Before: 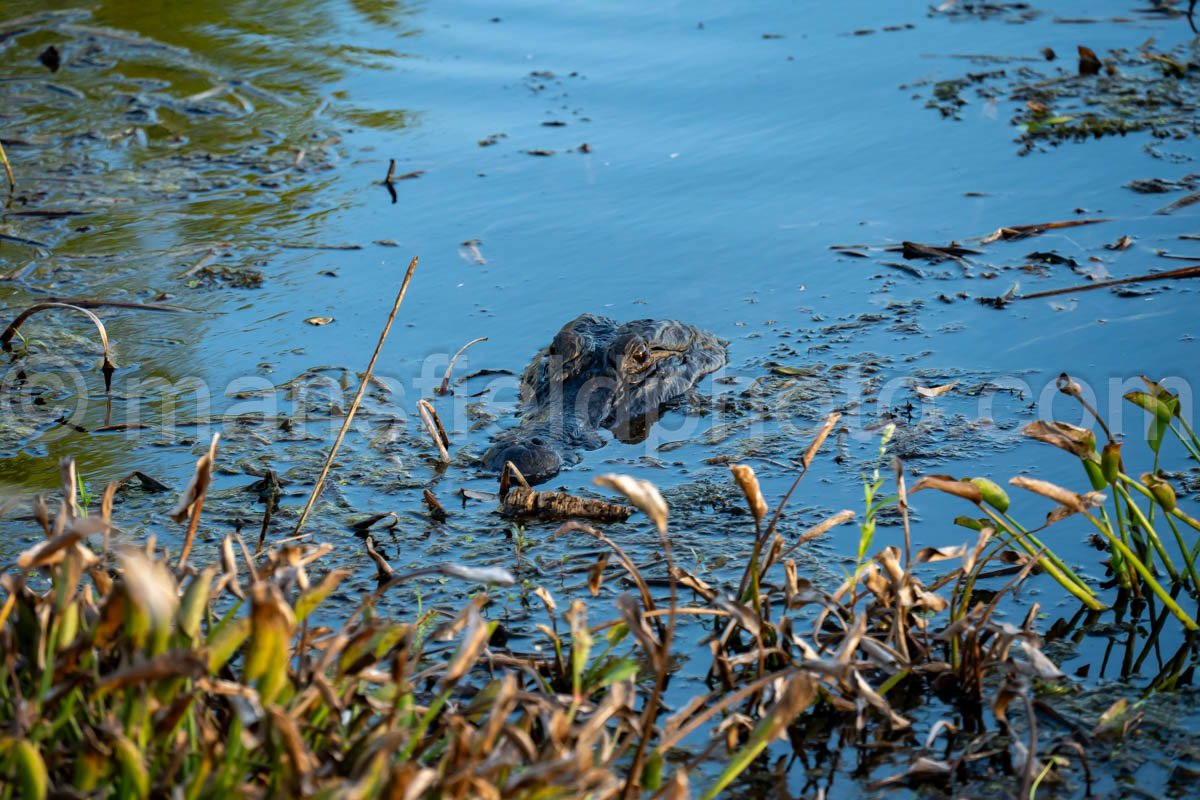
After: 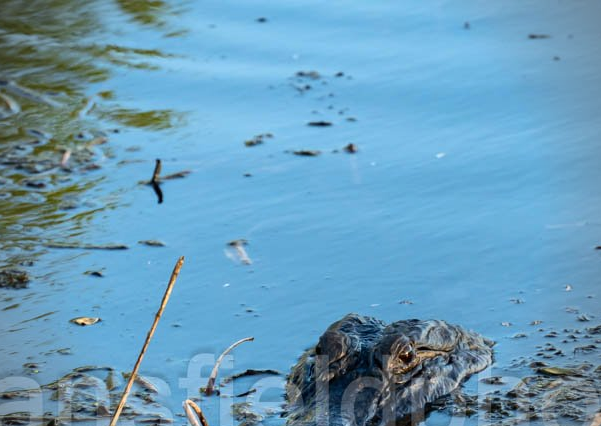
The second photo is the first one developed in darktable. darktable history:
crop: left 19.504%, right 30.361%, bottom 46.701%
vignetting: fall-off start 79.92%
contrast brightness saturation: contrast 0.149, brightness 0.052
